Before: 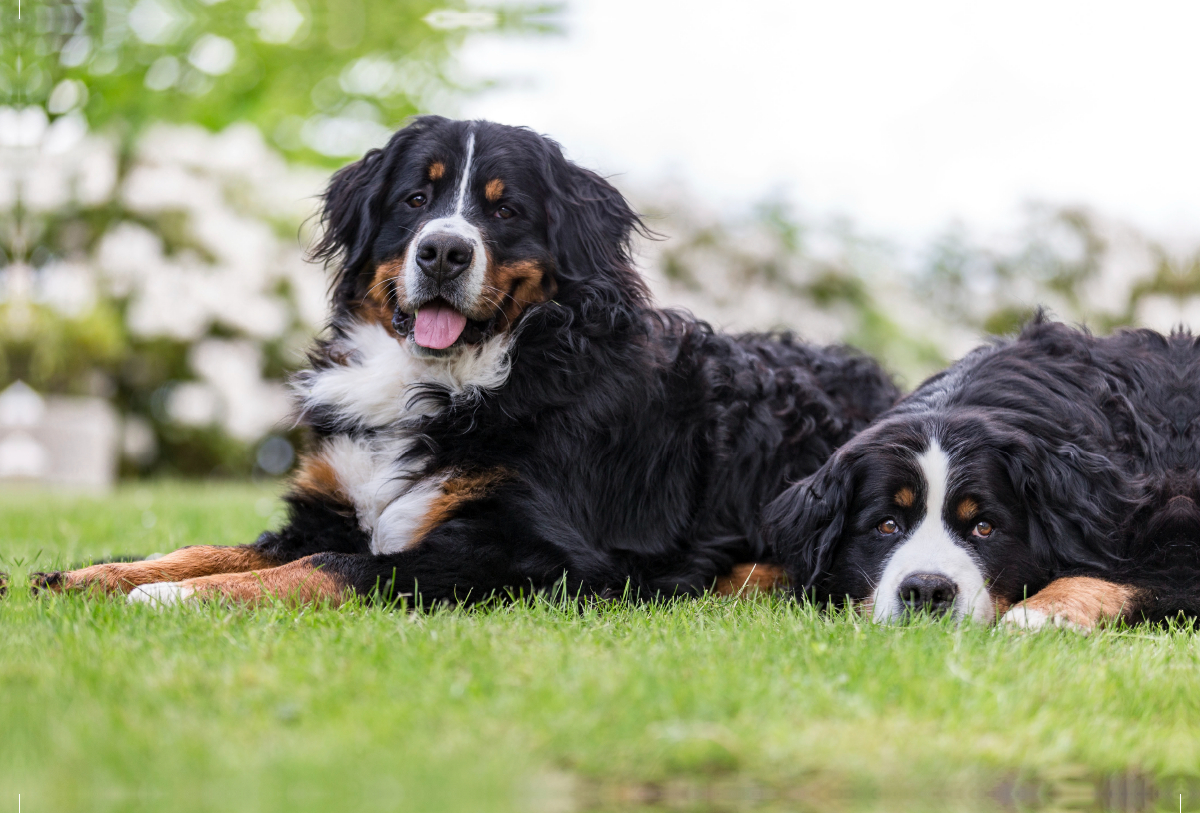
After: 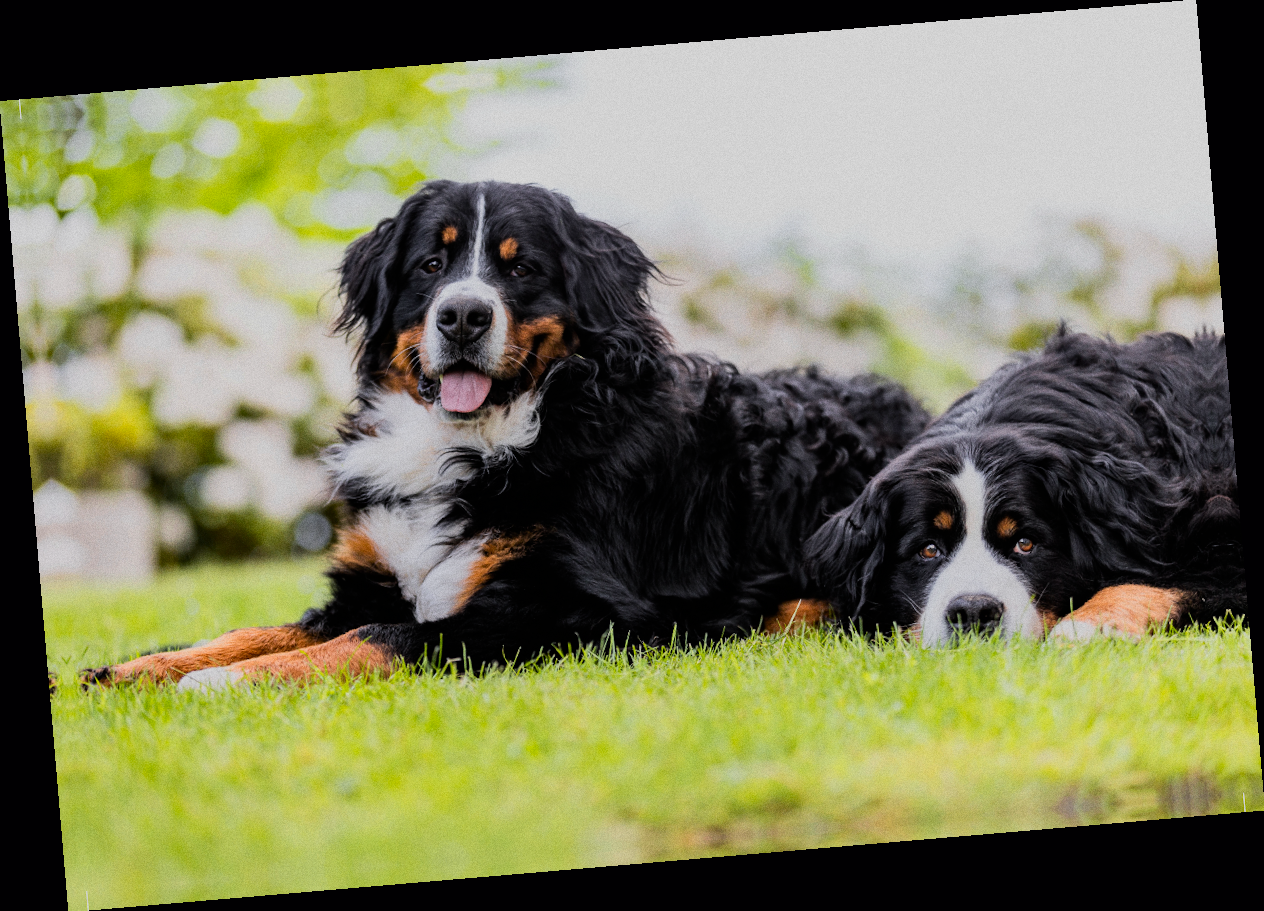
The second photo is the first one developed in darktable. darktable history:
grain: on, module defaults
color zones: curves: ch0 [(0, 0.511) (0.143, 0.531) (0.286, 0.56) (0.429, 0.5) (0.571, 0.5) (0.714, 0.5) (0.857, 0.5) (1, 0.5)]; ch1 [(0, 0.525) (0.143, 0.705) (0.286, 0.715) (0.429, 0.35) (0.571, 0.35) (0.714, 0.35) (0.857, 0.4) (1, 0.4)]; ch2 [(0, 0.572) (0.143, 0.512) (0.286, 0.473) (0.429, 0.45) (0.571, 0.5) (0.714, 0.5) (0.857, 0.518) (1, 0.518)]
rotate and perspective: rotation -4.86°, automatic cropping off
filmic rgb: black relative exposure -7.15 EV, white relative exposure 5.36 EV, hardness 3.02, color science v6 (2022)
color balance rgb: shadows lift › luminance -10%, highlights gain › luminance 10%, saturation formula JzAzBz (2021)
